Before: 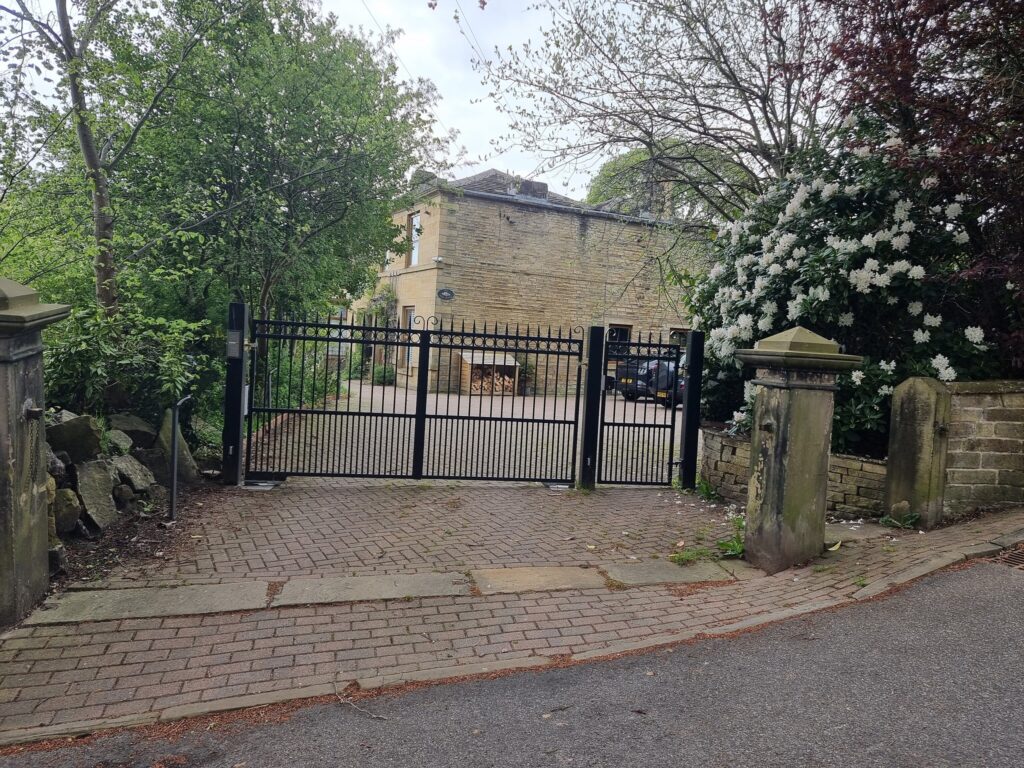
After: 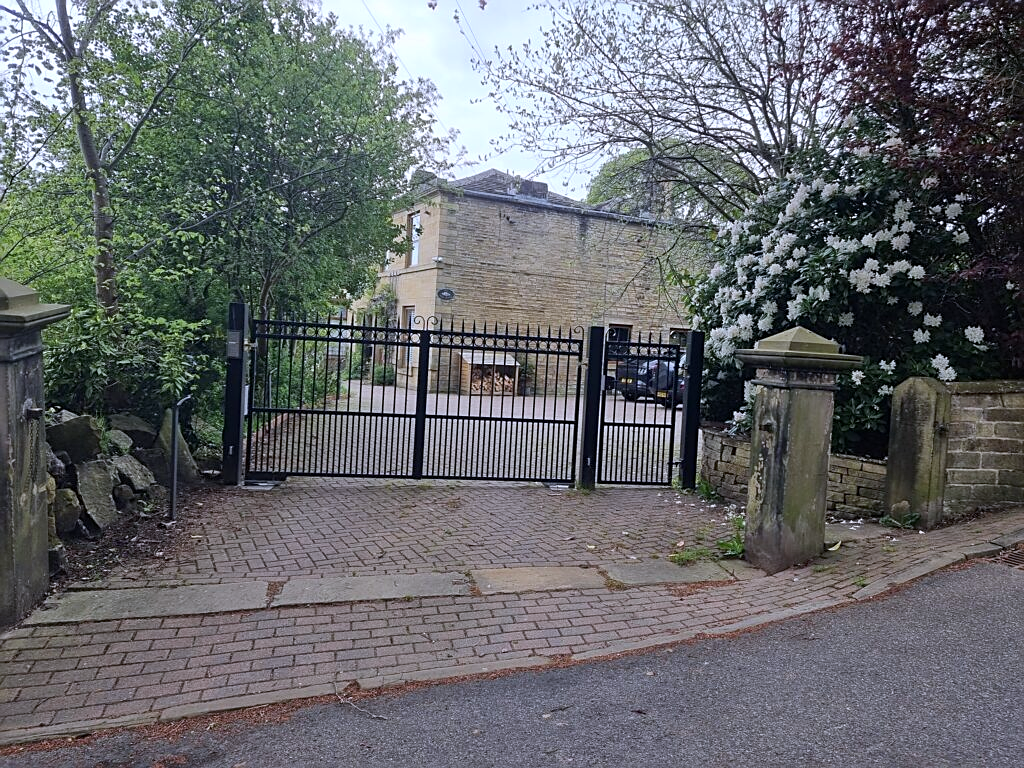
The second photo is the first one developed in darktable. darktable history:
white balance: red 0.967, blue 1.119, emerald 0.756
sharpen: on, module defaults
